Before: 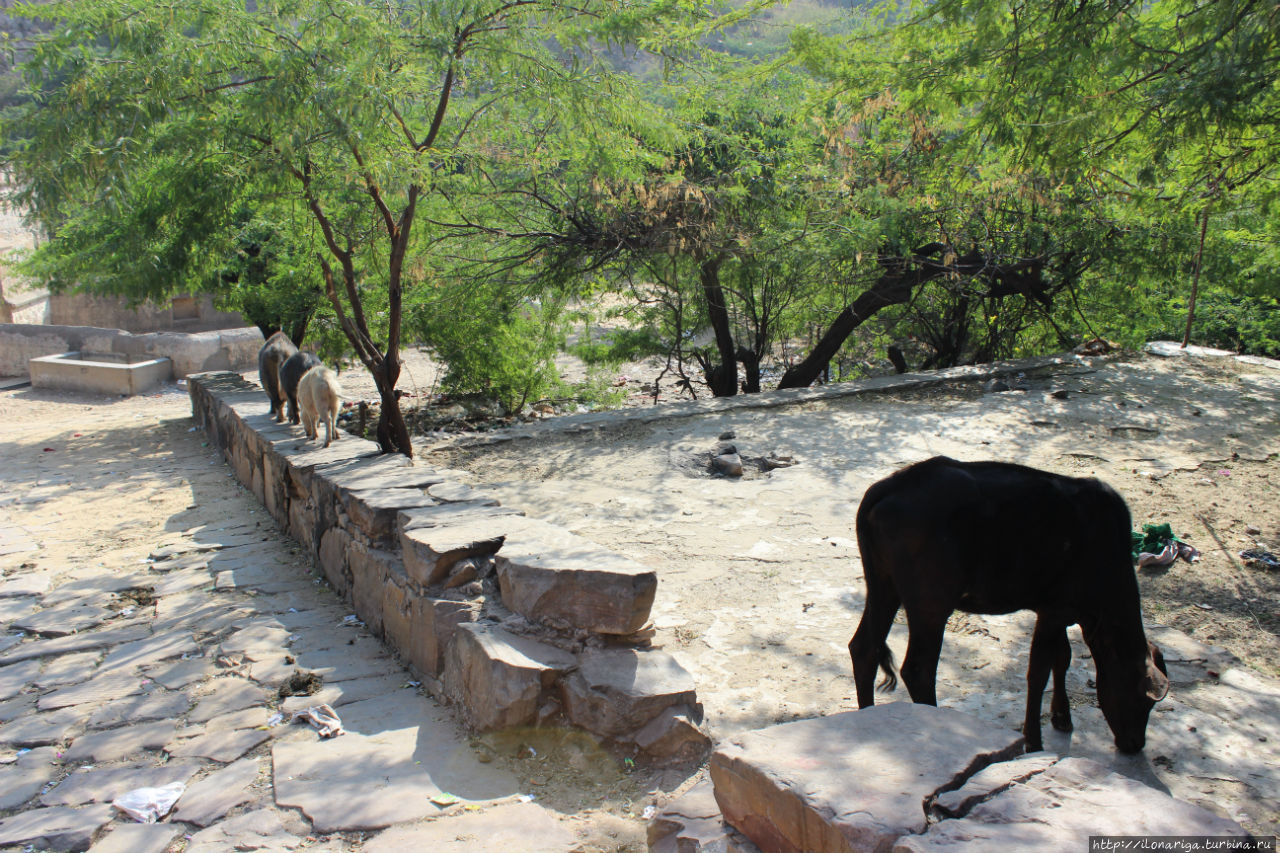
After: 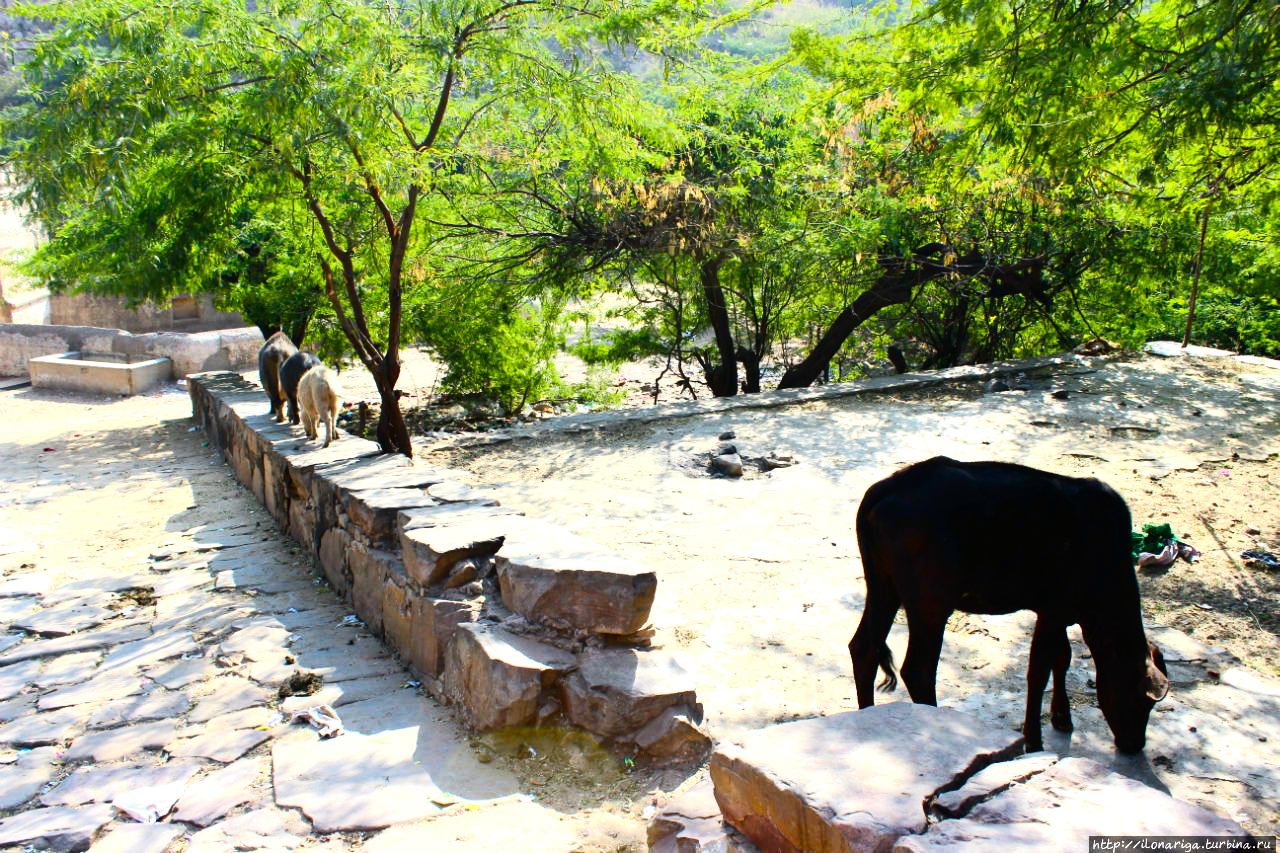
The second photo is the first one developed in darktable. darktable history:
tone curve: curves: ch0 [(0, 0) (0.137, 0.063) (0.255, 0.176) (0.502, 0.502) (0.749, 0.839) (1, 1)], color space Lab, independent channels, preserve colors none
color balance rgb: shadows lift › chroma 0.737%, shadows lift › hue 110.79°, perceptual saturation grading › global saturation 38.766%, perceptual saturation grading › highlights -25.631%, perceptual saturation grading › mid-tones 35.156%, perceptual saturation grading › shadows 35.908%, perceptual brilliance grading › global brilliance 18.024%, global vibrance 14.498%
